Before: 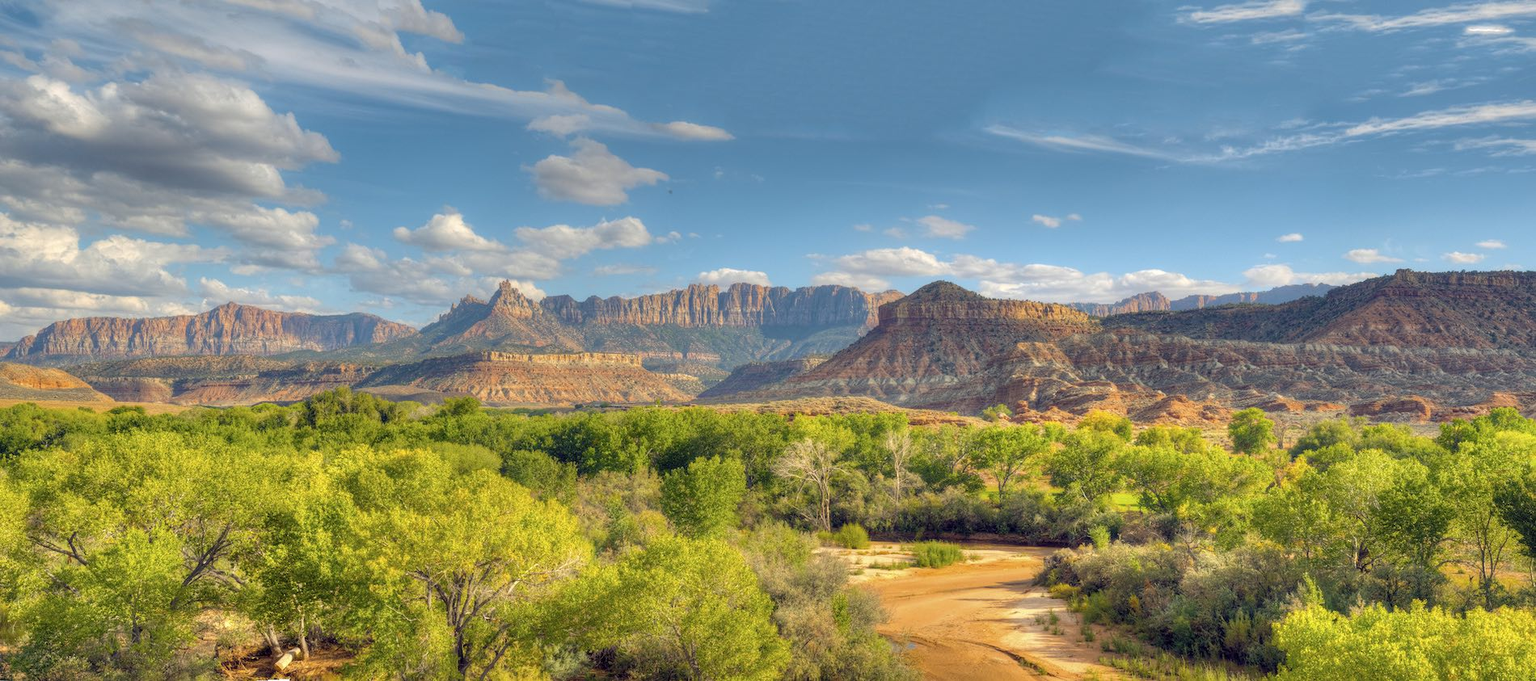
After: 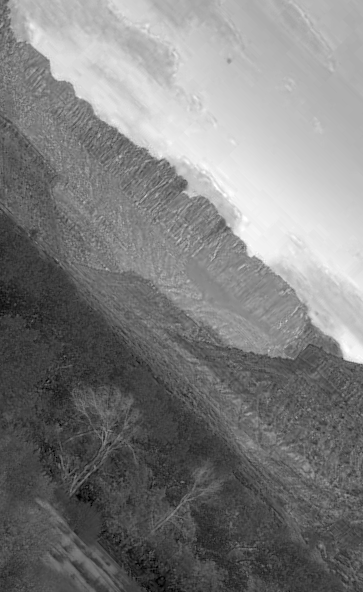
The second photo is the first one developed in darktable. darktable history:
crop and rotate: angle -45.24°, top 16.658%, right 0.837%, bottom 11.727%
color zones: curves: ch0 [(0.287, 0.048) (0.493, 0.484) (0.737, 0.816)]; ch1 [(0, 0) (0.143, 0) (0.286, 0) (0.429, 0) (0.571, 0) (0.714, 0) (0.857, 0)]
levels: levels [0.026, 0.507, 0.987]
